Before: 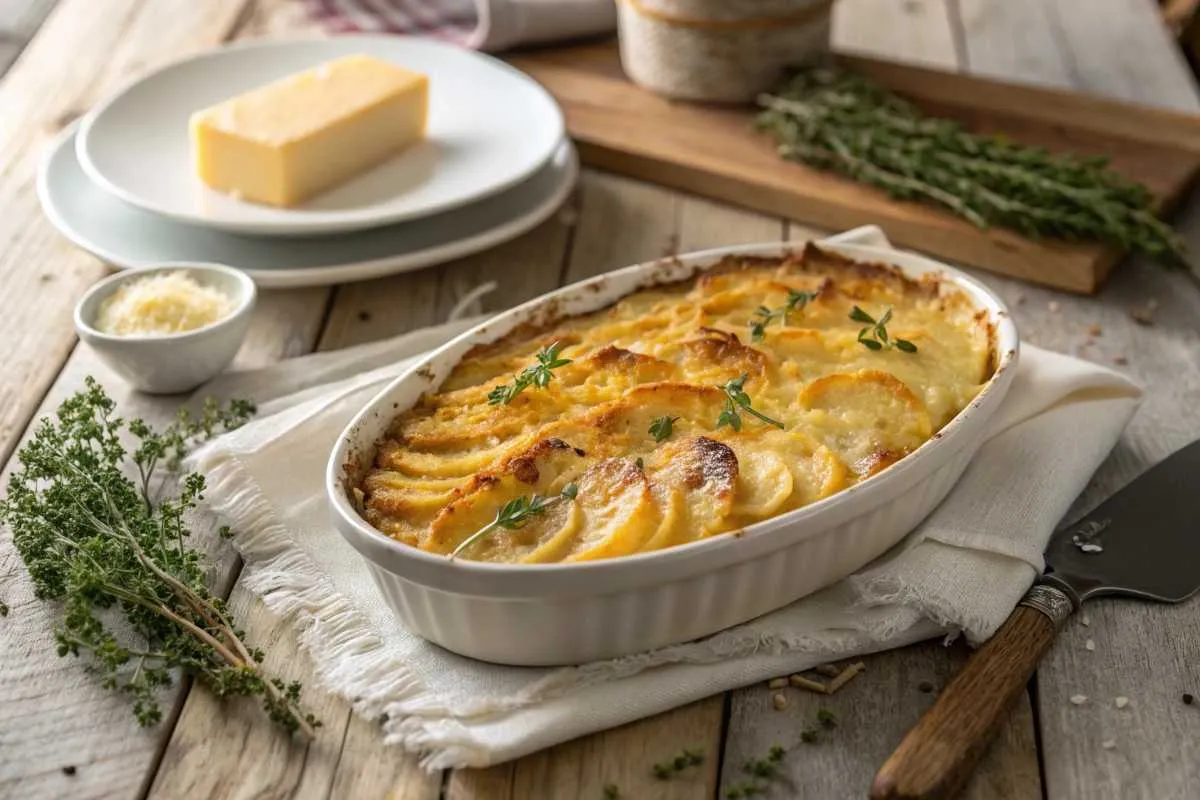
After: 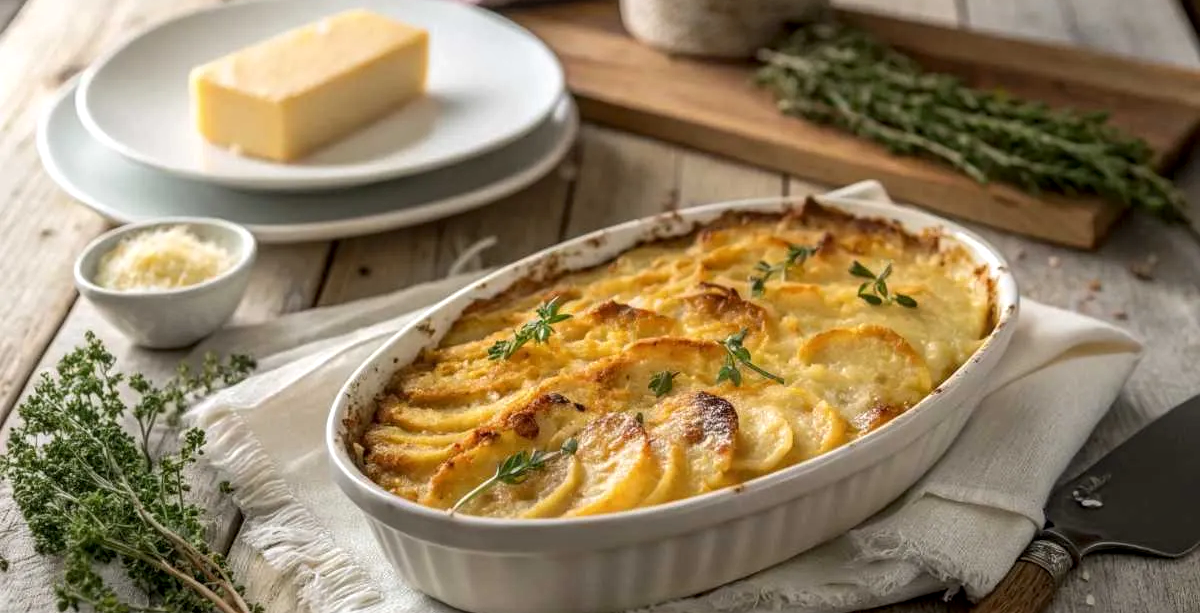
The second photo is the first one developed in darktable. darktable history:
local contrast: on, module defaults
crop: top 5.667%, bottom 17.637%
